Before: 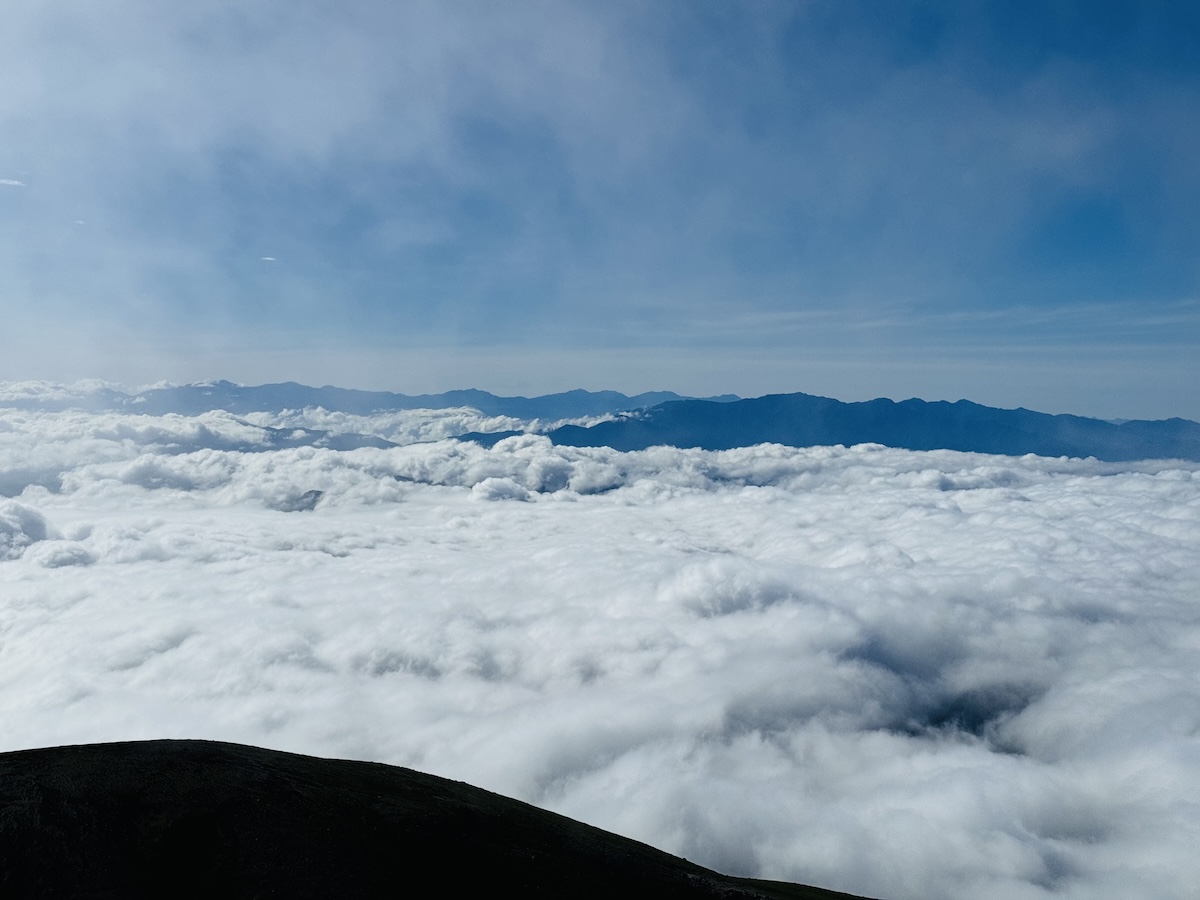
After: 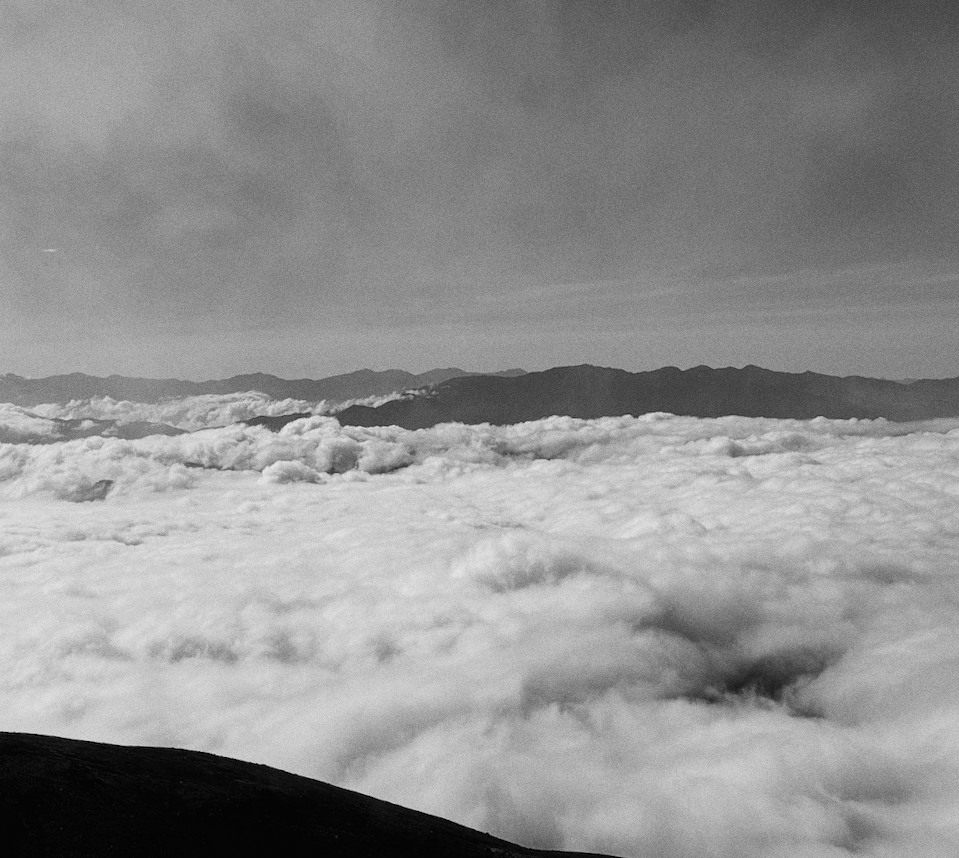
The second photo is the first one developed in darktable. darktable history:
grain: coarseness 0.47 ISO
monochrome: on, module defaults
rotate and perspective: rotation -2.12°, lens shift (vertical) 0.009, lens shift (horizontal) -0.008, automatic cropping original format, crop left 0.036, crop right 0.964, crop top 0.05, crop bottom 0.959
crop: left 16.145%
